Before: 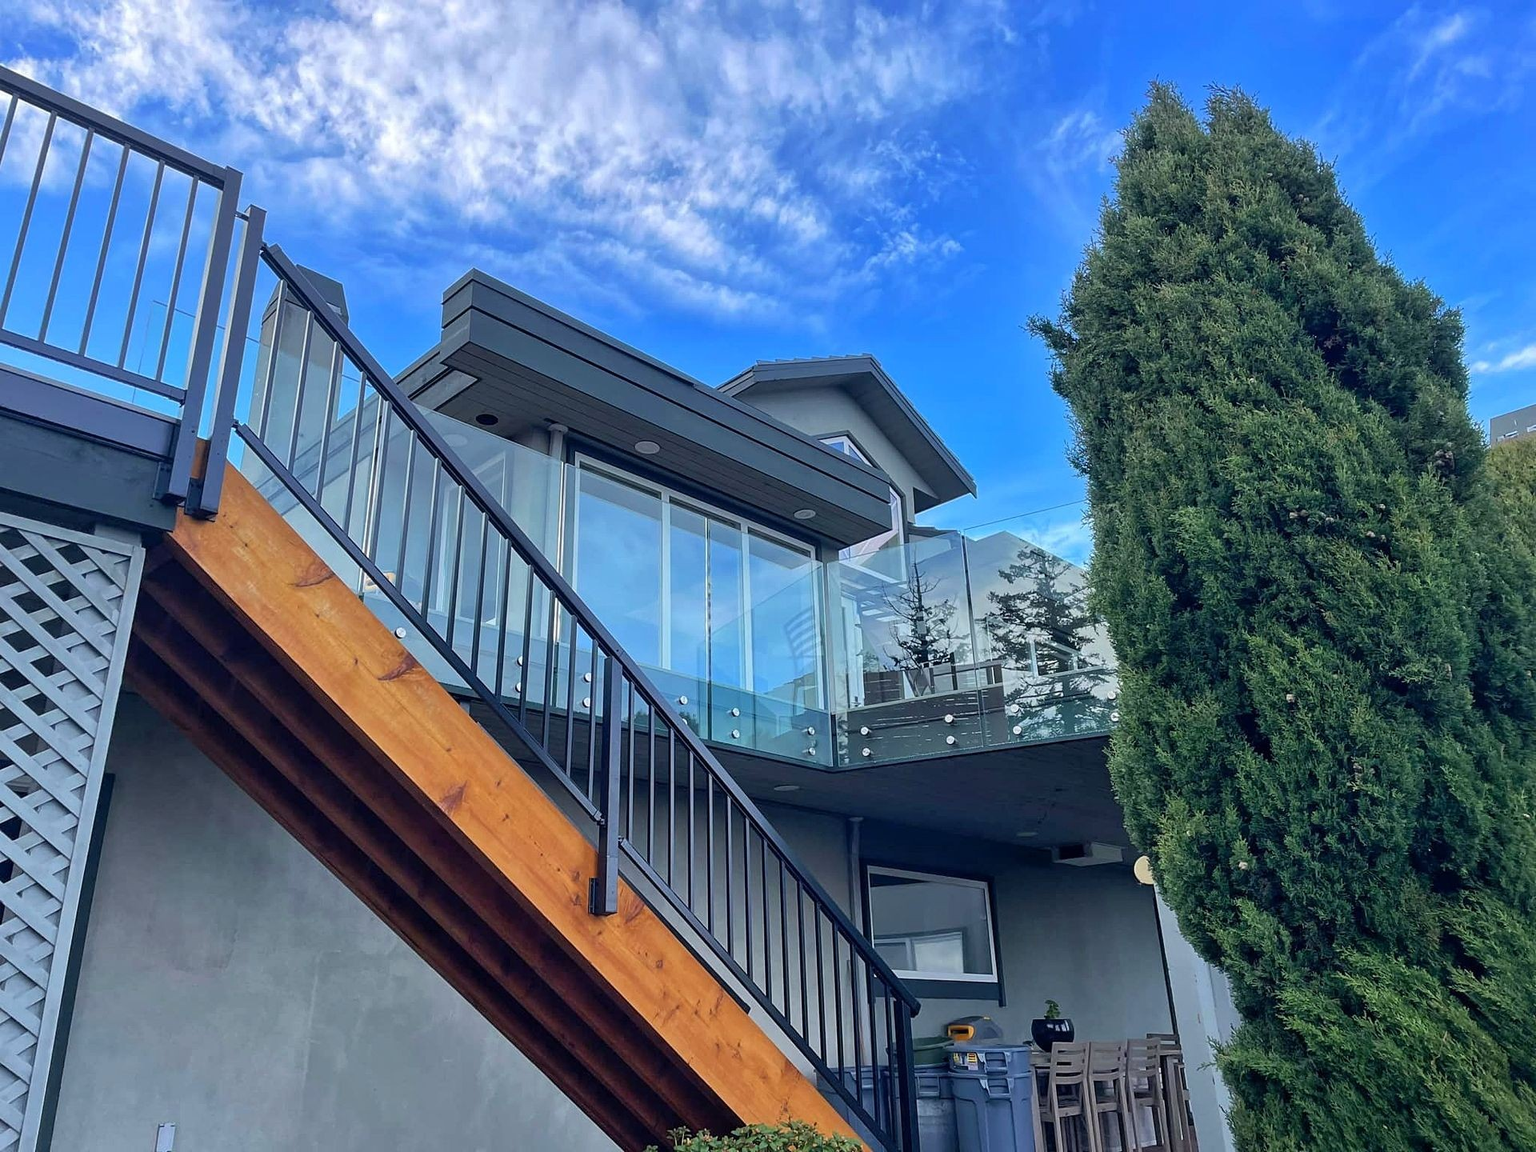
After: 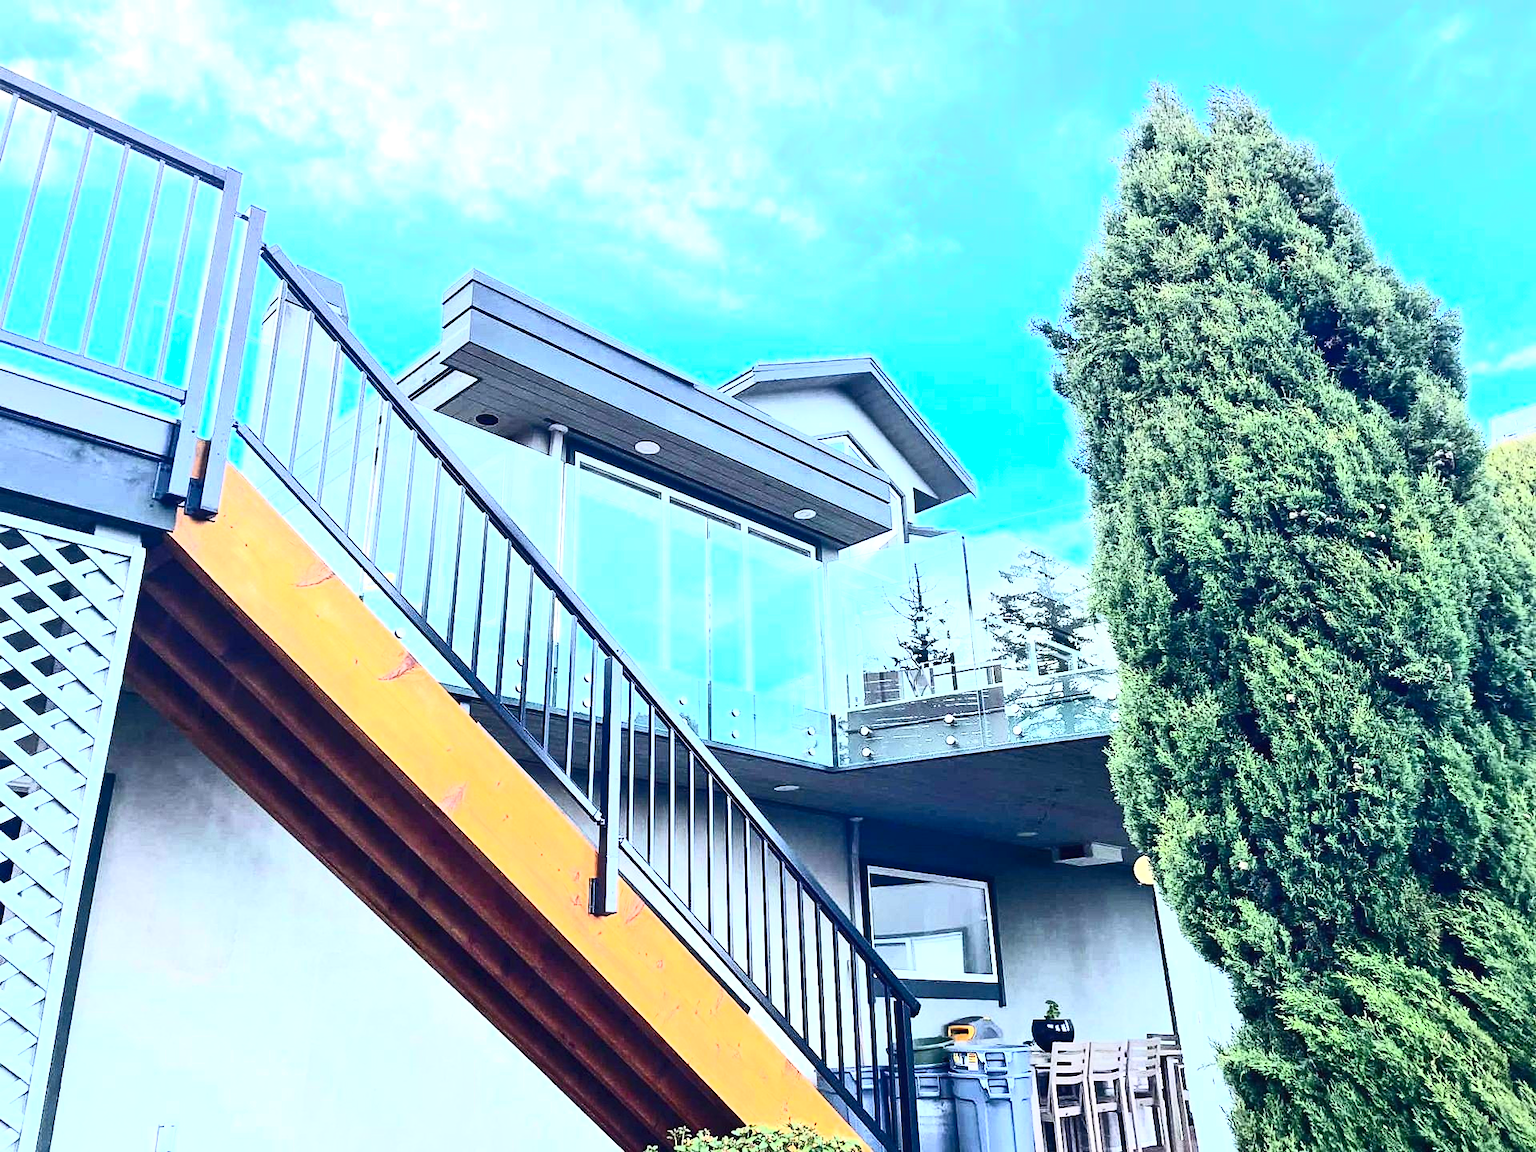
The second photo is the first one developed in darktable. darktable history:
contrast brightness saturation: contrast 0.62, brightness 0.34, saturation 0.14
exposure: black level correction 0, exposure 1.45 EV, compensate exposure bias true, compensate highlight preservation false
